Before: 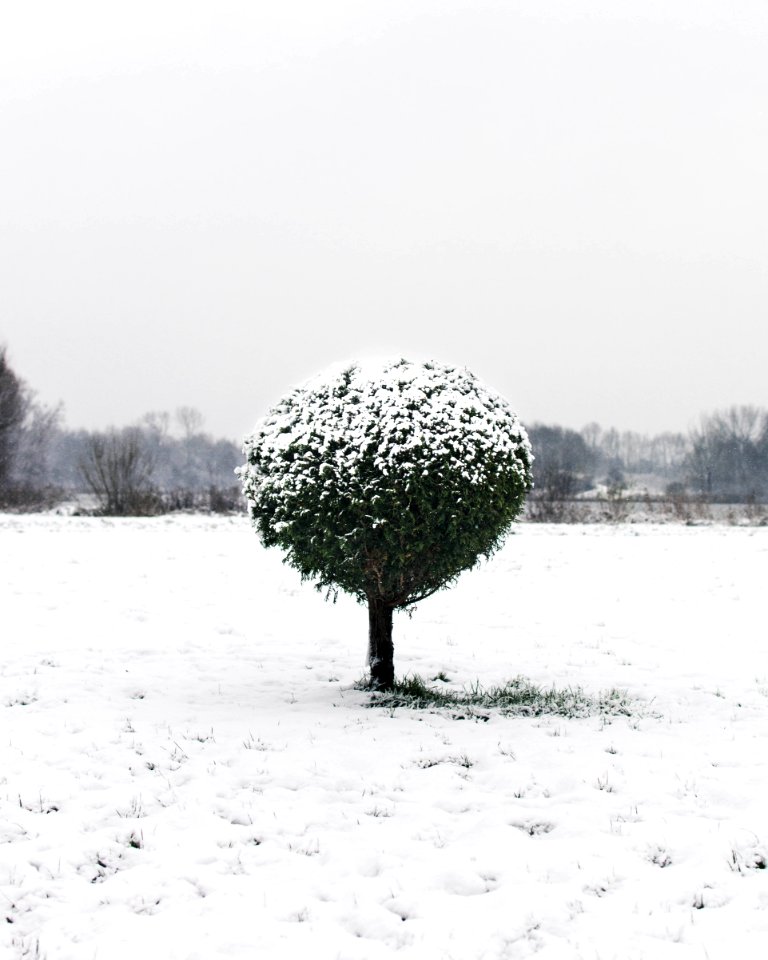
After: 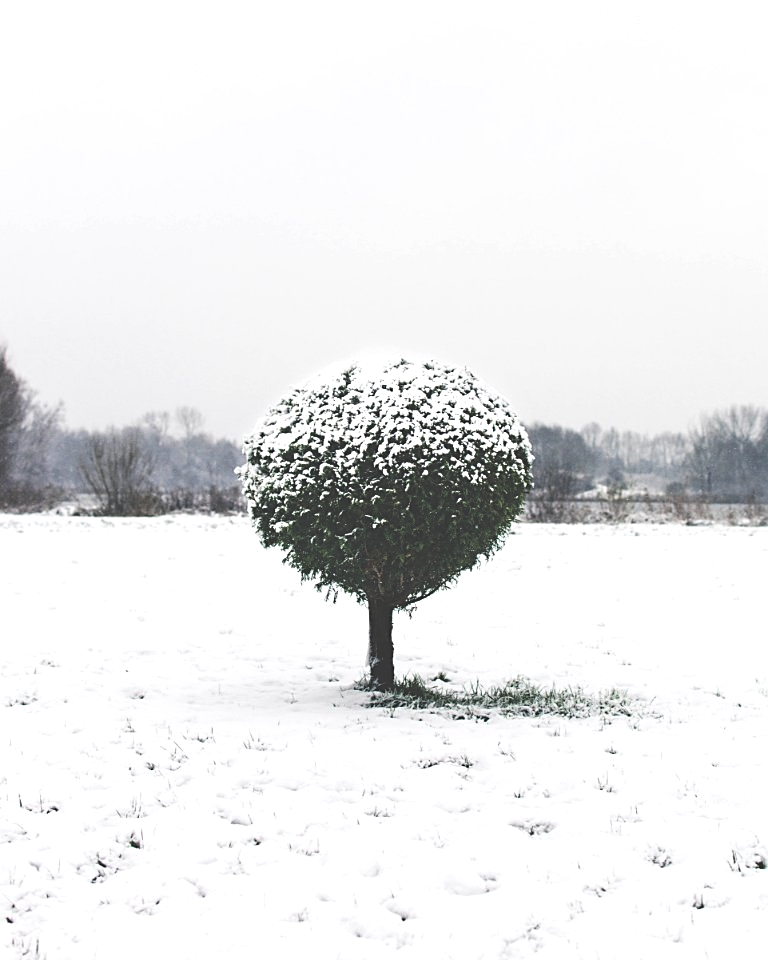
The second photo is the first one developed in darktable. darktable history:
sharpen: on, module defaults
exposure: black level correction -0.039, exposure 0.061 EV, compensate highlight preservation false
